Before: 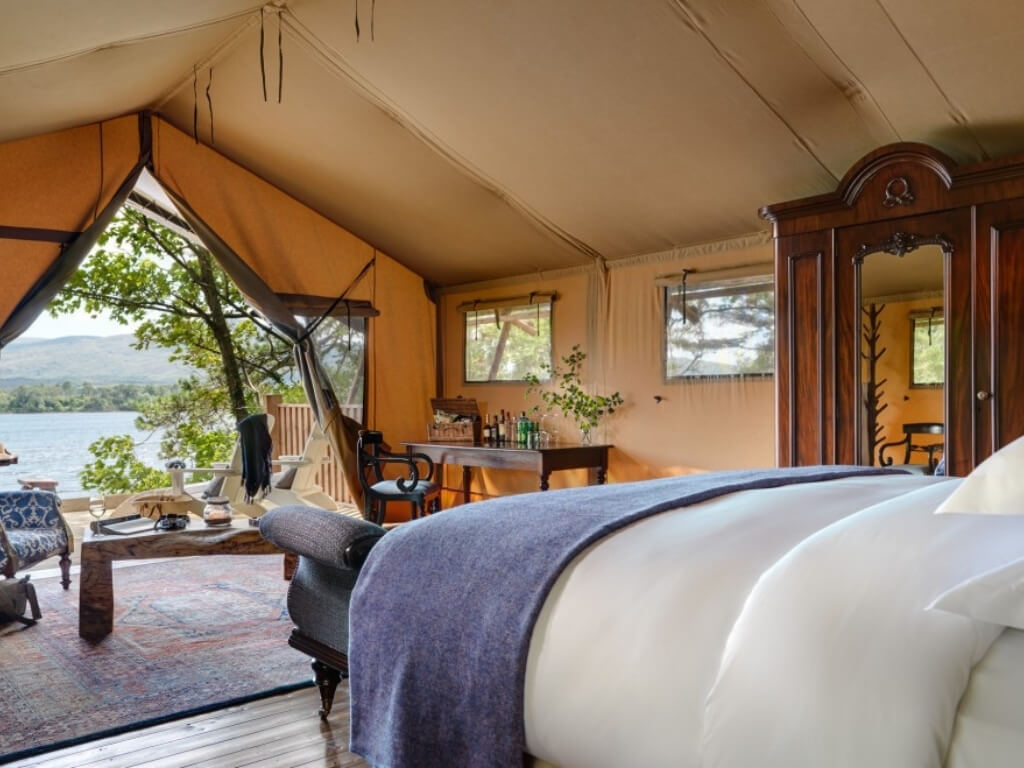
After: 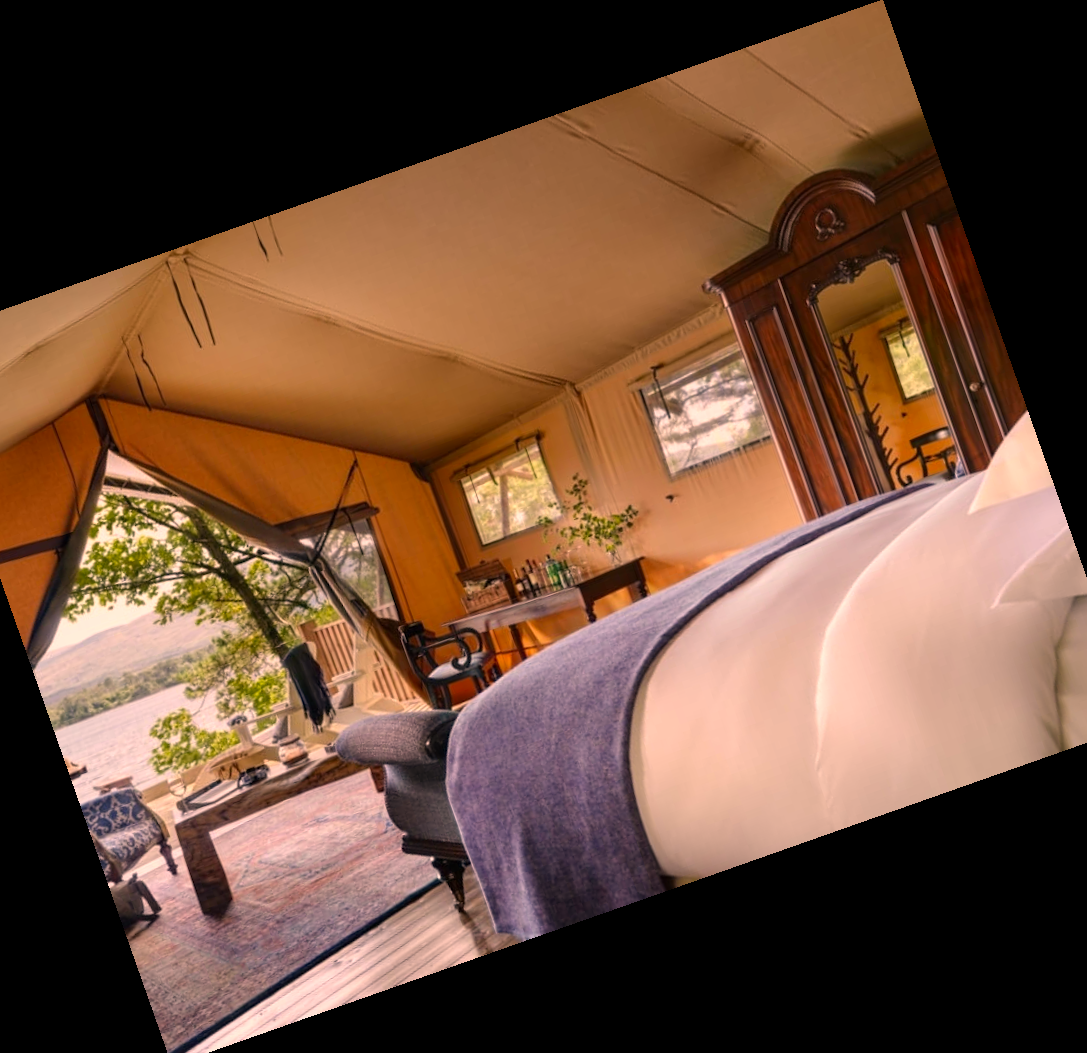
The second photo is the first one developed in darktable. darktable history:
color correction: highlights a* 21.16, highlights b* 19.61
crop and rotate: angle 19.43°, left 6.812%, right 4.125%, bottom 1.087%
